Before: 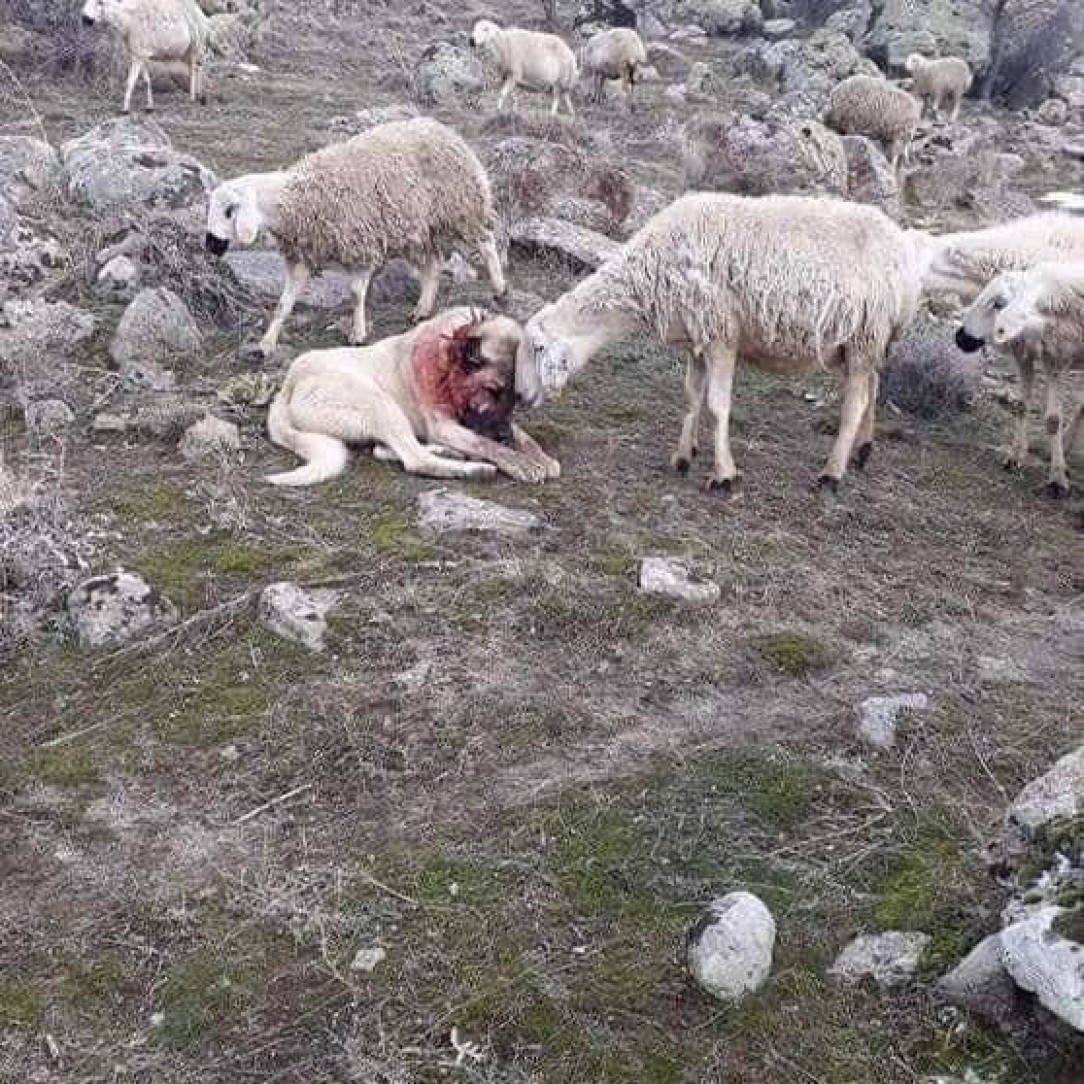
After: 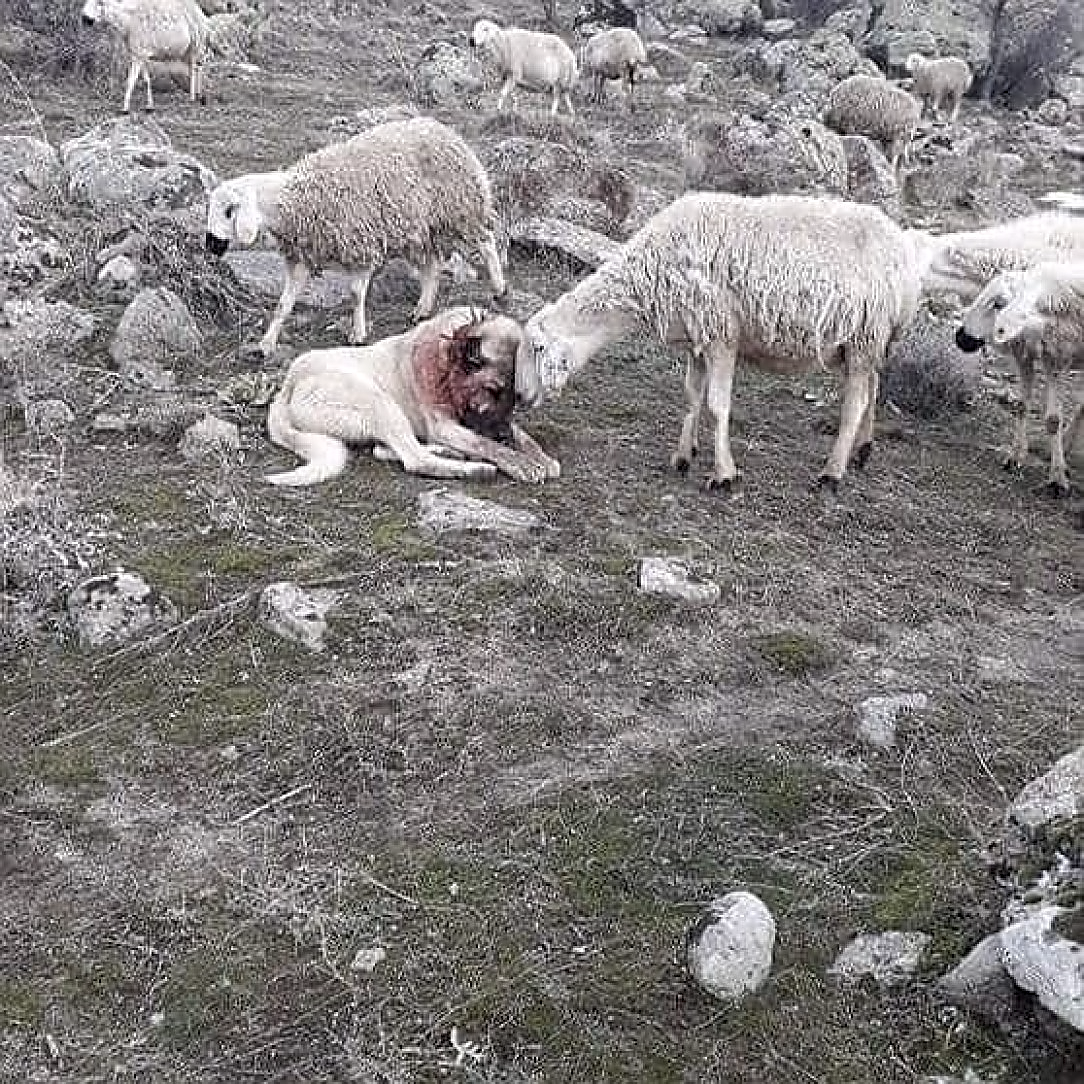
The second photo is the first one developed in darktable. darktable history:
color correction: highlights b* -0.052, saturation 0.608
sharpen: radius 1.425, amount 1.256, threshold 0.819
local contrast: highlights 102%, shadows 99%, detail 119%, midtone range 0.2
